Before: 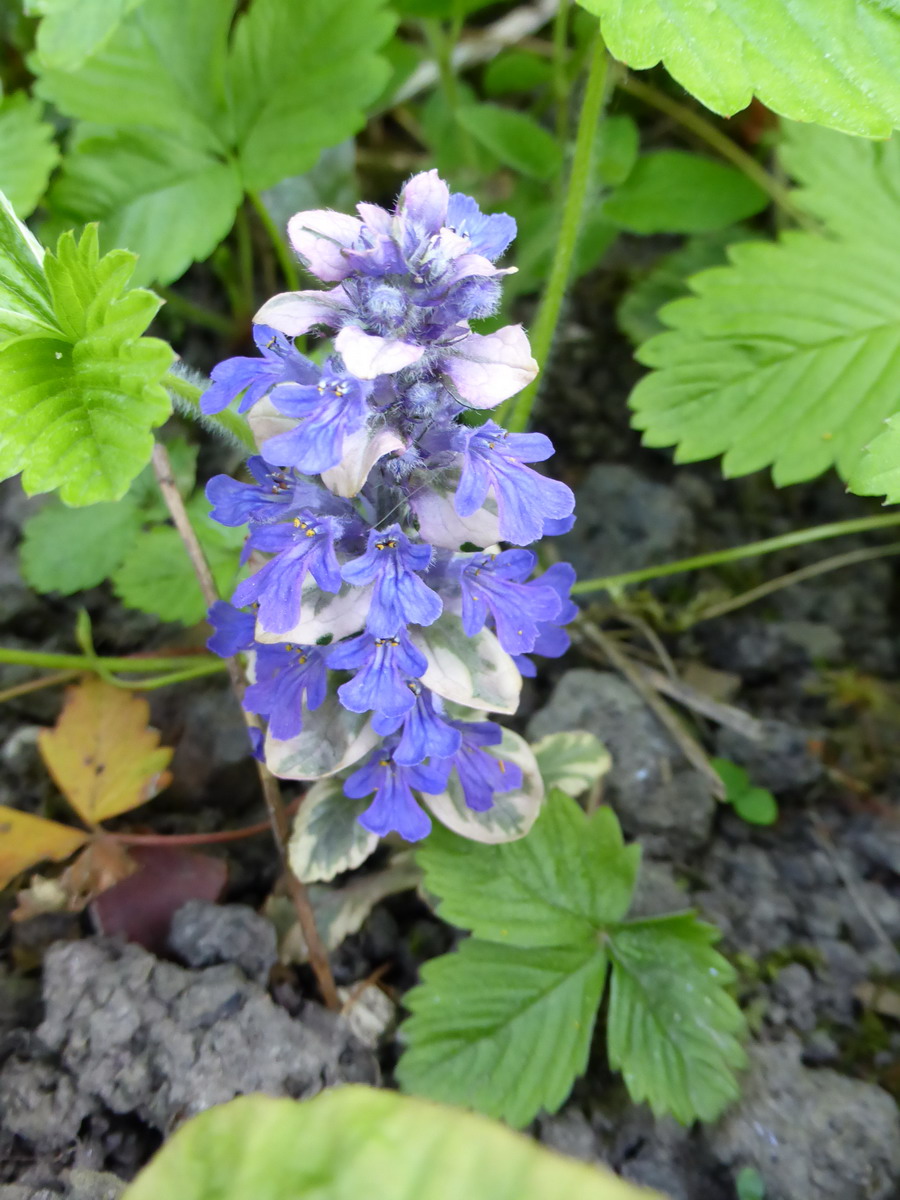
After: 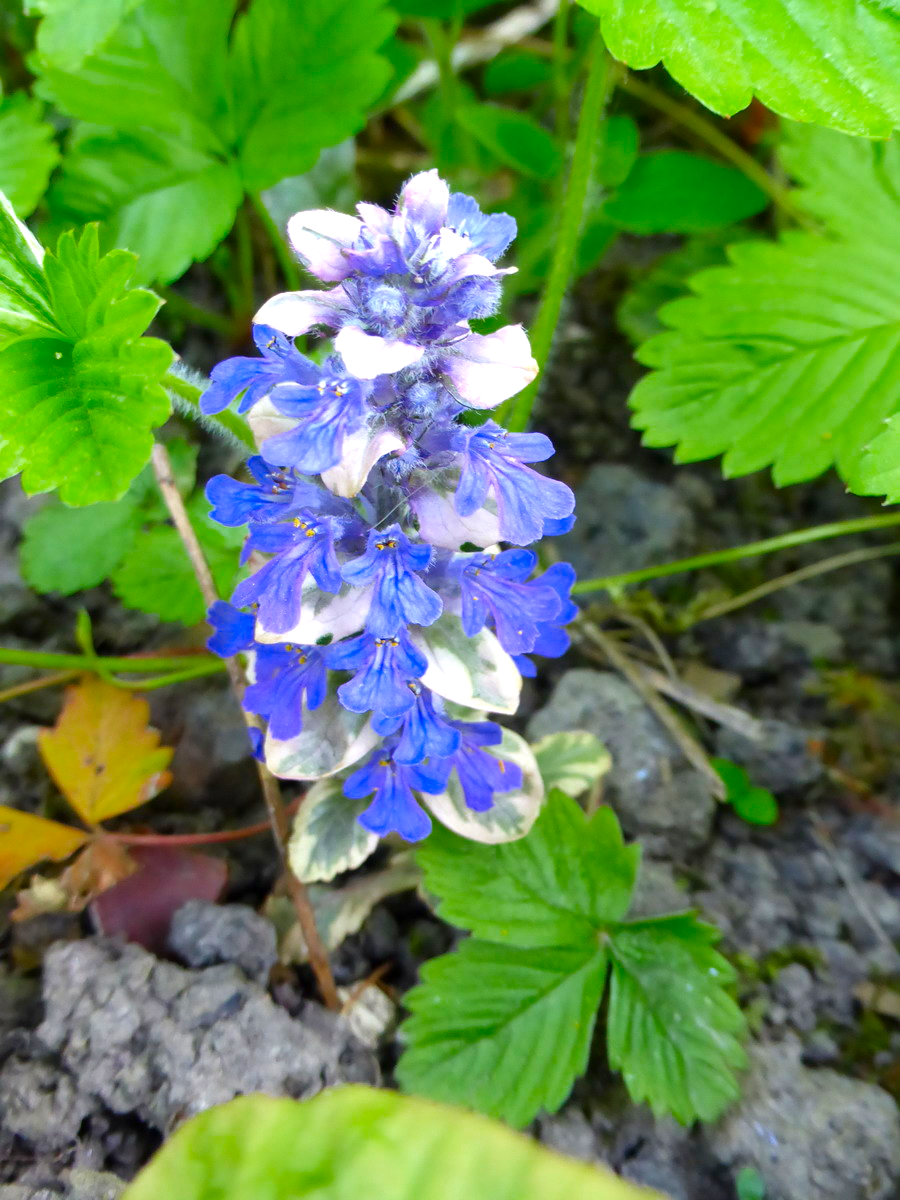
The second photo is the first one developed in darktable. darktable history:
color zones: curves: ch0 [(0, 0.425) (0.143, 0.422) (0.286, 0.42) (0.429, 0.419) (0.571, 0.419) (0.714, 0.42) (0.857, 0.422) (1, 0.425)]; ch1 [(0, 0.666) (0.143, 0.669) (0.286, 0.671) (0.429, 0.67) (0.571, 0.67) (0.714, 0.67) (0.857, 0.67) (1, 0.666)]
exposure: black level correction 0.001, exposure 0.499 EV, compensate highlight preservation false
